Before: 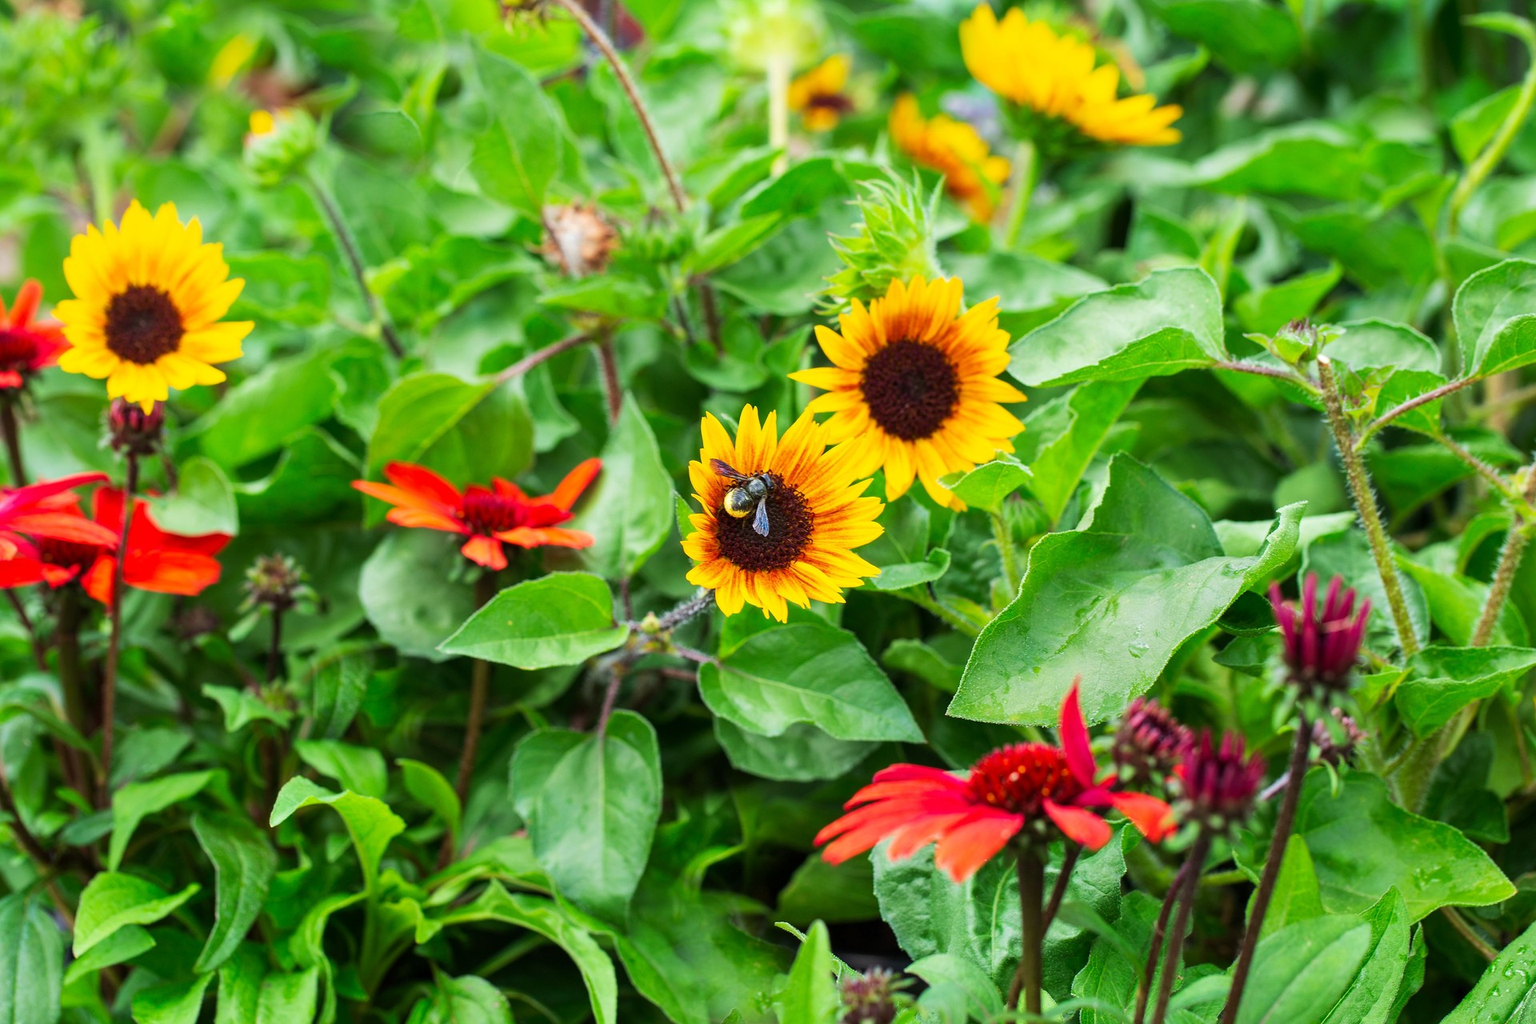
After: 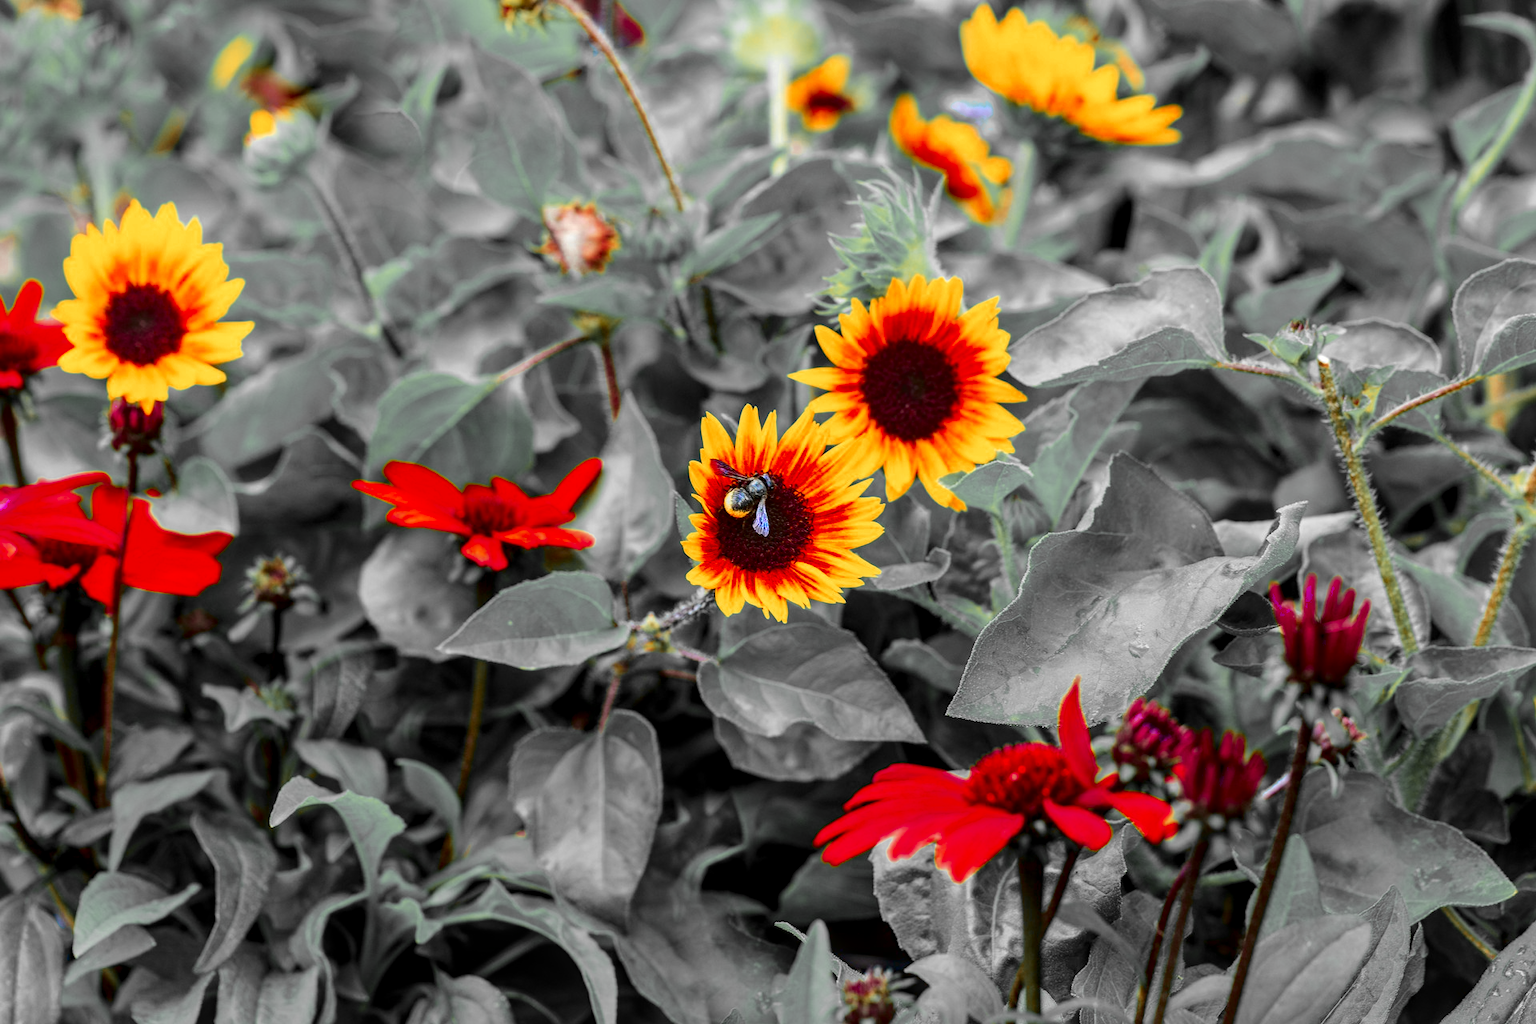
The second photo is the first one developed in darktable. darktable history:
local contrast: on, module defaults
tone curve: curves: ch0 [(0, 0) (0.068, 0.012) (0.183, 0.089) (0.341, 0.283) (0.547, 0.532) (0.828, 0.815) (1, 0.983)]; ch1 [(0, 0) (0.23, 0.166) (0.34, 0.308) (0.371, 0.337) (0.429, 0.411) (0.477, 0.462) (0.499, 0.5) (0.529, 0.537) (0.559, 0.582) (0.743, 0.798) (1, 1)]; ch2 [(0, 0) (0.431, 0.414) (0.498, 0.503) (0.524, 0.528) (0.568, 0.546) (0.6, 0.597) (0.634, 0.645) (0.728, 0.742) (1, 1)], color space Lab, independent channels, preserve colors none
color zones: curves: ch0 [(0, 0.363) (0.128, 0.373) (0.25, 0.5) (0.402, 0.407) (0.521, 0.525) (0.63, 0.559) (0.729, 0.662) (0.867, 0.471)]; ch1 [(0, 0.515) (0.136, 0.618) (0.25, 0.5) (0.378, 0) (0.516, 0) (0.622, 0.593) (0.737, 0.819) (0.87, 0.593)]; ch2 [(0, 0.529) (0.128, 0.471) (0.282, 0.451) (0.386, 0.662) (0.516, 0.525) (0.633, 0.554) (0.75, 0.62) (0.875, 0.441)]
